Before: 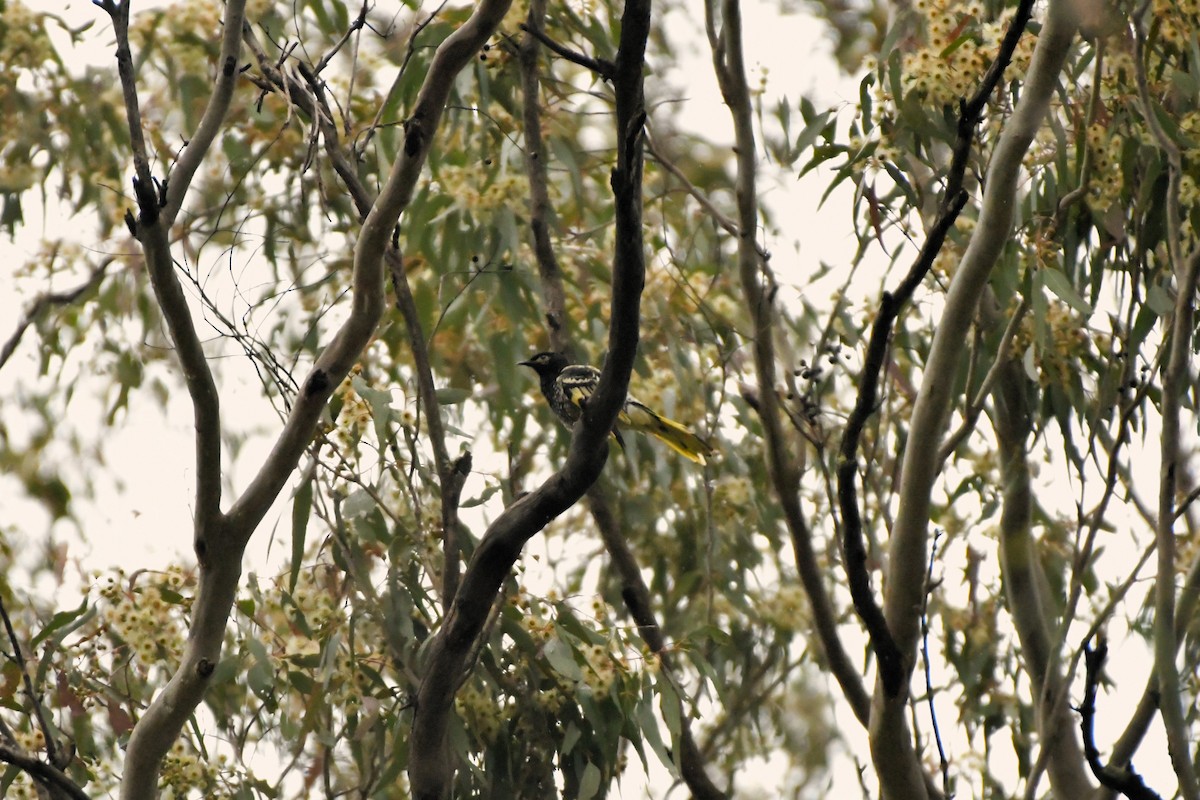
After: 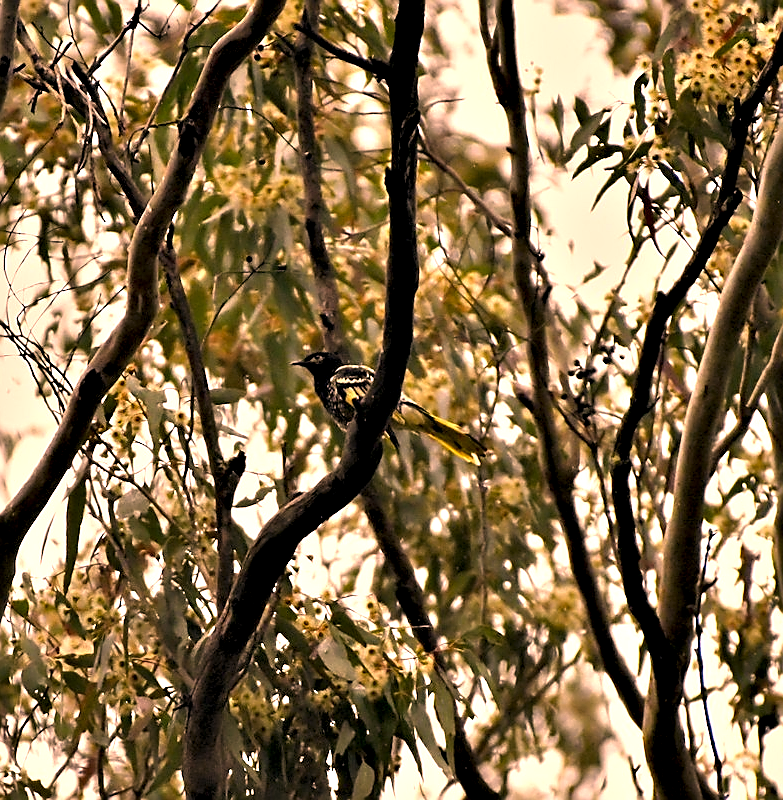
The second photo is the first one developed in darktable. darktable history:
crop and rotate: left 18.837%, right 15.848%
sharpen: radius 1.363, amount 1.257, threshold 0.686
contrast equalizer: octaves 7, y [[0.6 ×6], [0.55 ×6], [0 ×6], [0 ×6], [0 ×6]]
color correction: highlights a* 22.39, highlights b* 22.32
